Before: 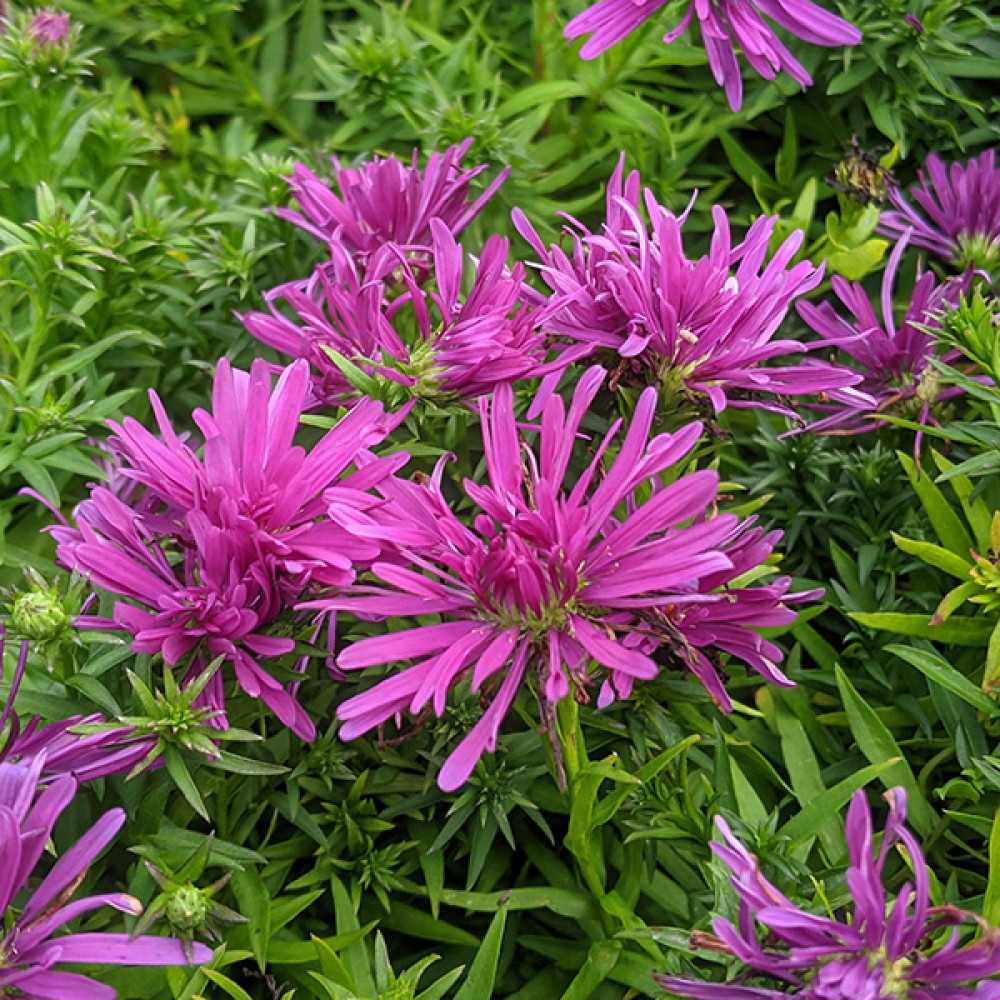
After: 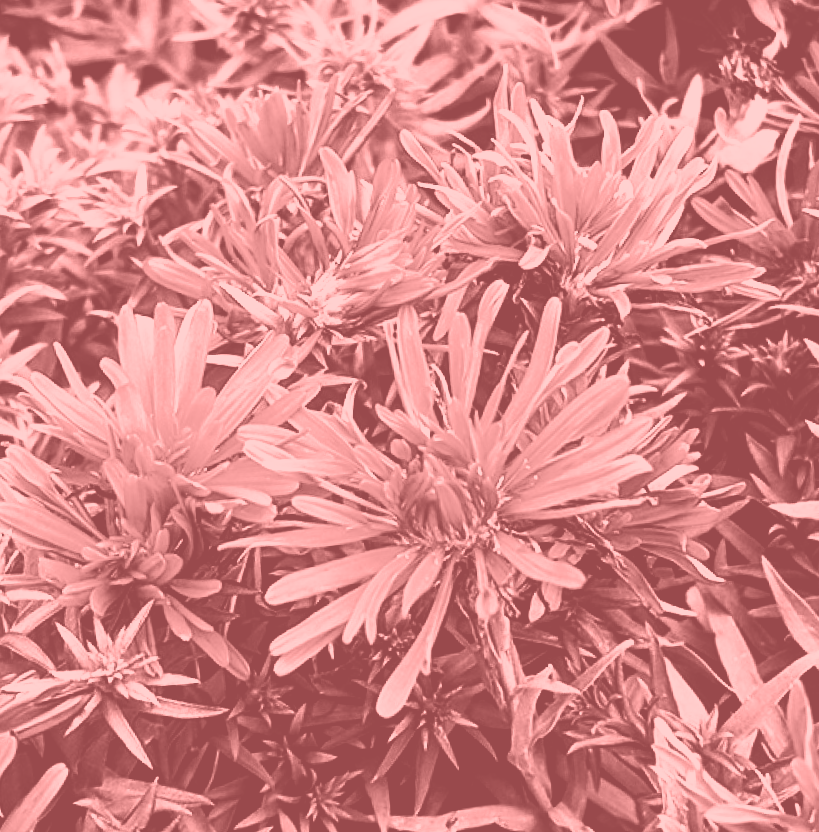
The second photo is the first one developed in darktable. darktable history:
rotate and perspective: rotation -5°, crop left 0.05, crop right 0.952, crop top 0.11, crop bottom 0.89
crop: left 7.598%, right 7.873%
colorize: saturation 51%, source mix 50.67%, lightness 50.67%
levels: levels [0.026, 0.507, 0.987]
tone curve: curves: ch0 [(0, 0) (0.003, 0) (0.011, 0.001) (0.025, 0.003) (0.044, 0.003) (0.069, 0.006) (0.1, 0.009) (0.136, 0.014) (0.177, 0.029) (0.224, 0.061) (0.277, 0.127) (0.335, 0.218) (0.399, 0.38) (0.468, 0.588) (0.543, 0.809) (0.623, 0.947) (0.709, 0.987) (0.801, 0.99) (0.898, 0.99) (1, 1)], preserve colors none
